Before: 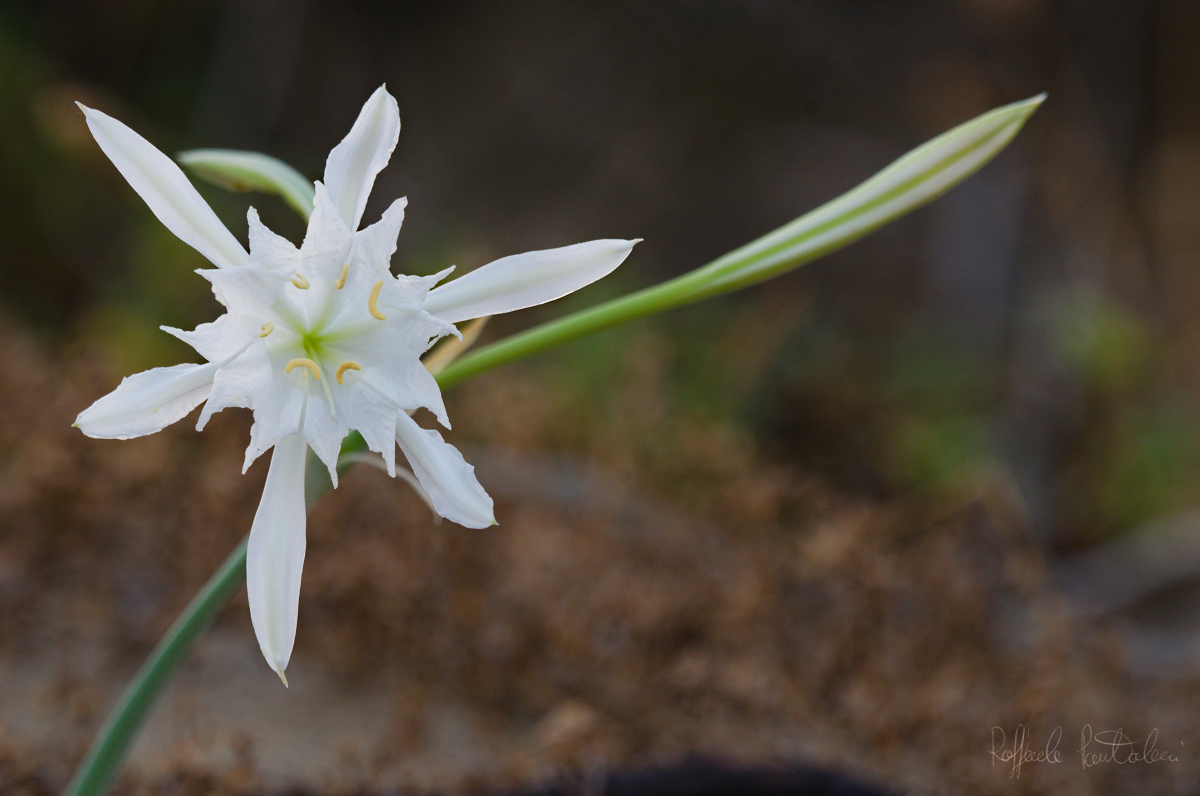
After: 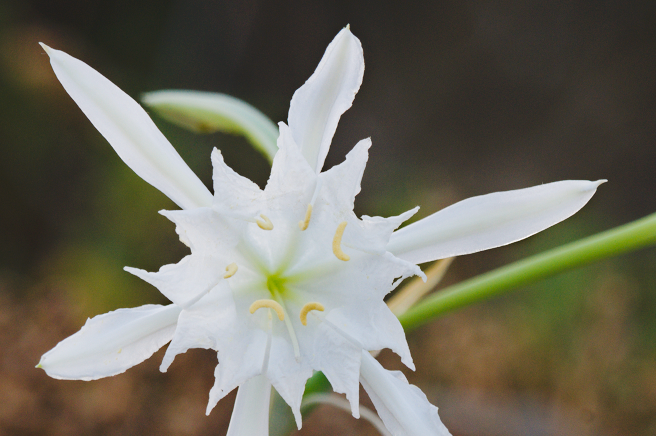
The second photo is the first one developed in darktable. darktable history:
crop and rotate: left 3.047%, top 7.509%, right 42.236%, bottom 37.598%
tone curve: curves: ch0 [(0, 0) (0.003, 0.06) (0.011, 0.071) (0.025, 0.085) (0.044, 0.104) (0.069, 0.123) (0.1, 0.146) (0.136, 0.167) (0.177, 0.205) (0.224, 0.248) (0.277, 0.309) (0.335, 0.384) (0.399, 0.467) (0.468, 0.553) (0.543, 0.633) (0.623, 0.698) (0.709, 0.769) (0.801, 0.841) (0.898, 0.912) (1, 1)], preserve colors none
